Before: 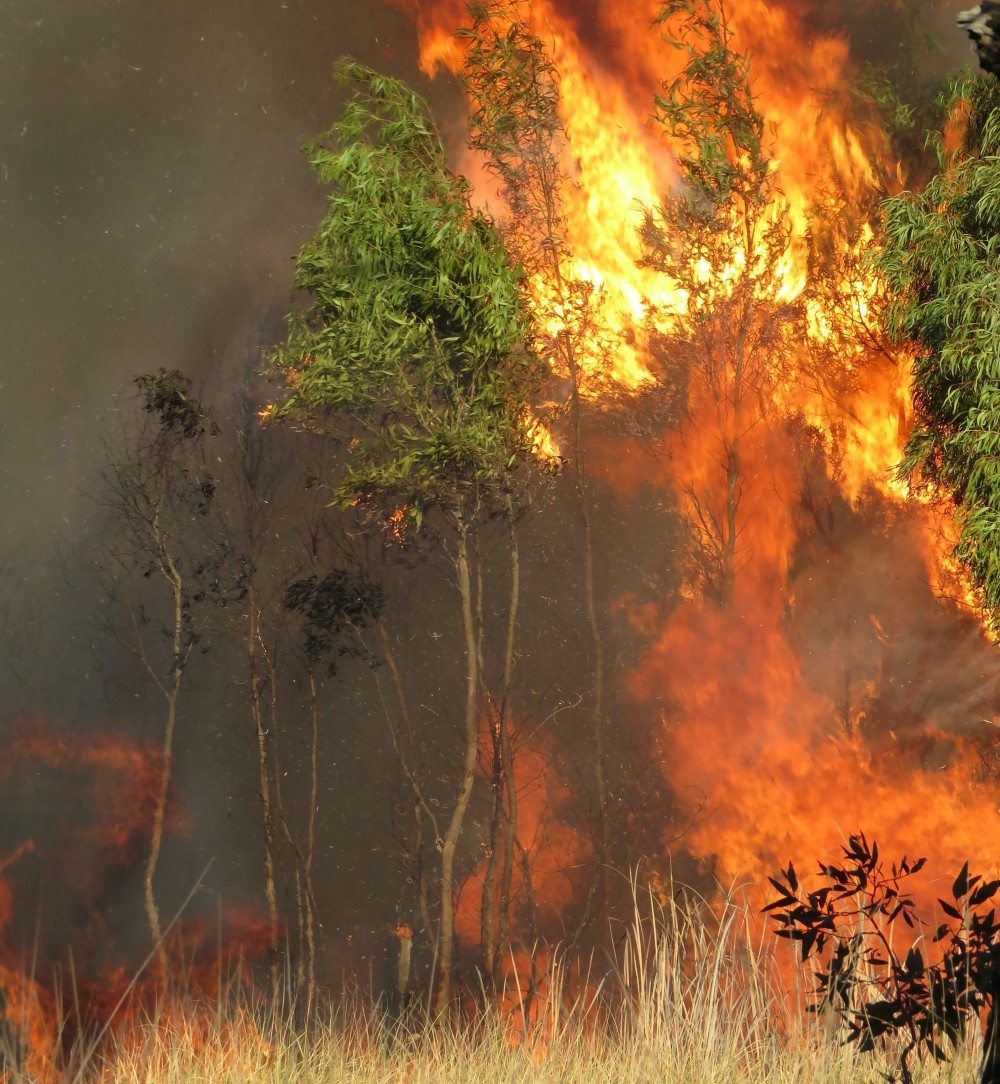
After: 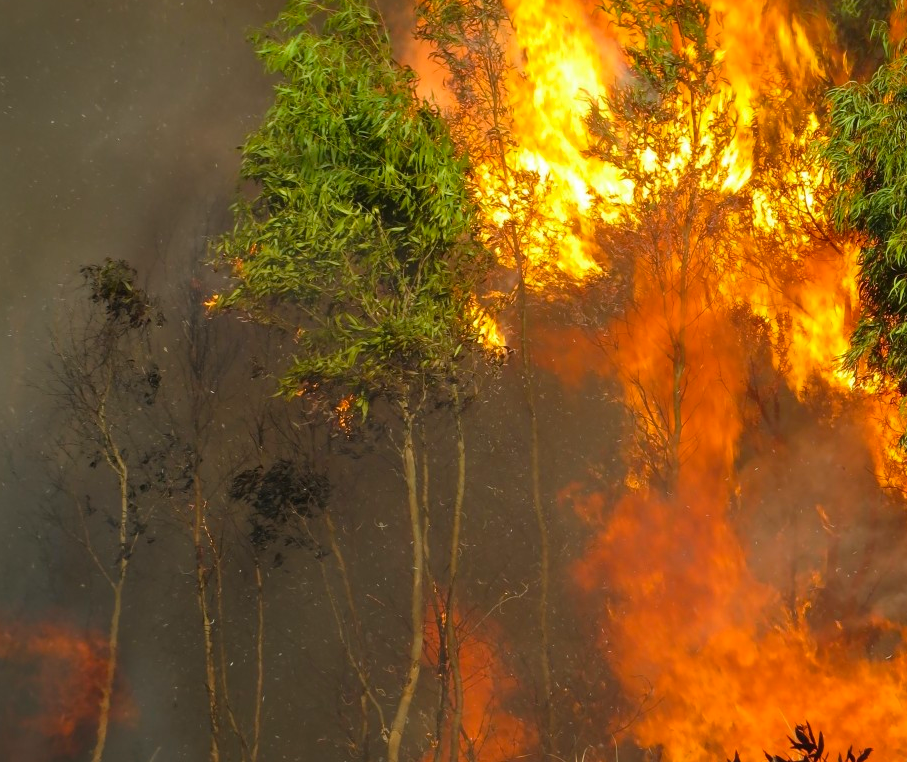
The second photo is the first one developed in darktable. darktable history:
crop: left 5.445%, top 10.183%, right 3.793%, bottom 19.459%
color balance rgb: shadows lift › chroma 0.691%, shadows lift › hue 113.5°, power › hue 325.57°, linear chroma grading › global chroma 15.216%, perceptual saturation grading › global saturation 5.741%
